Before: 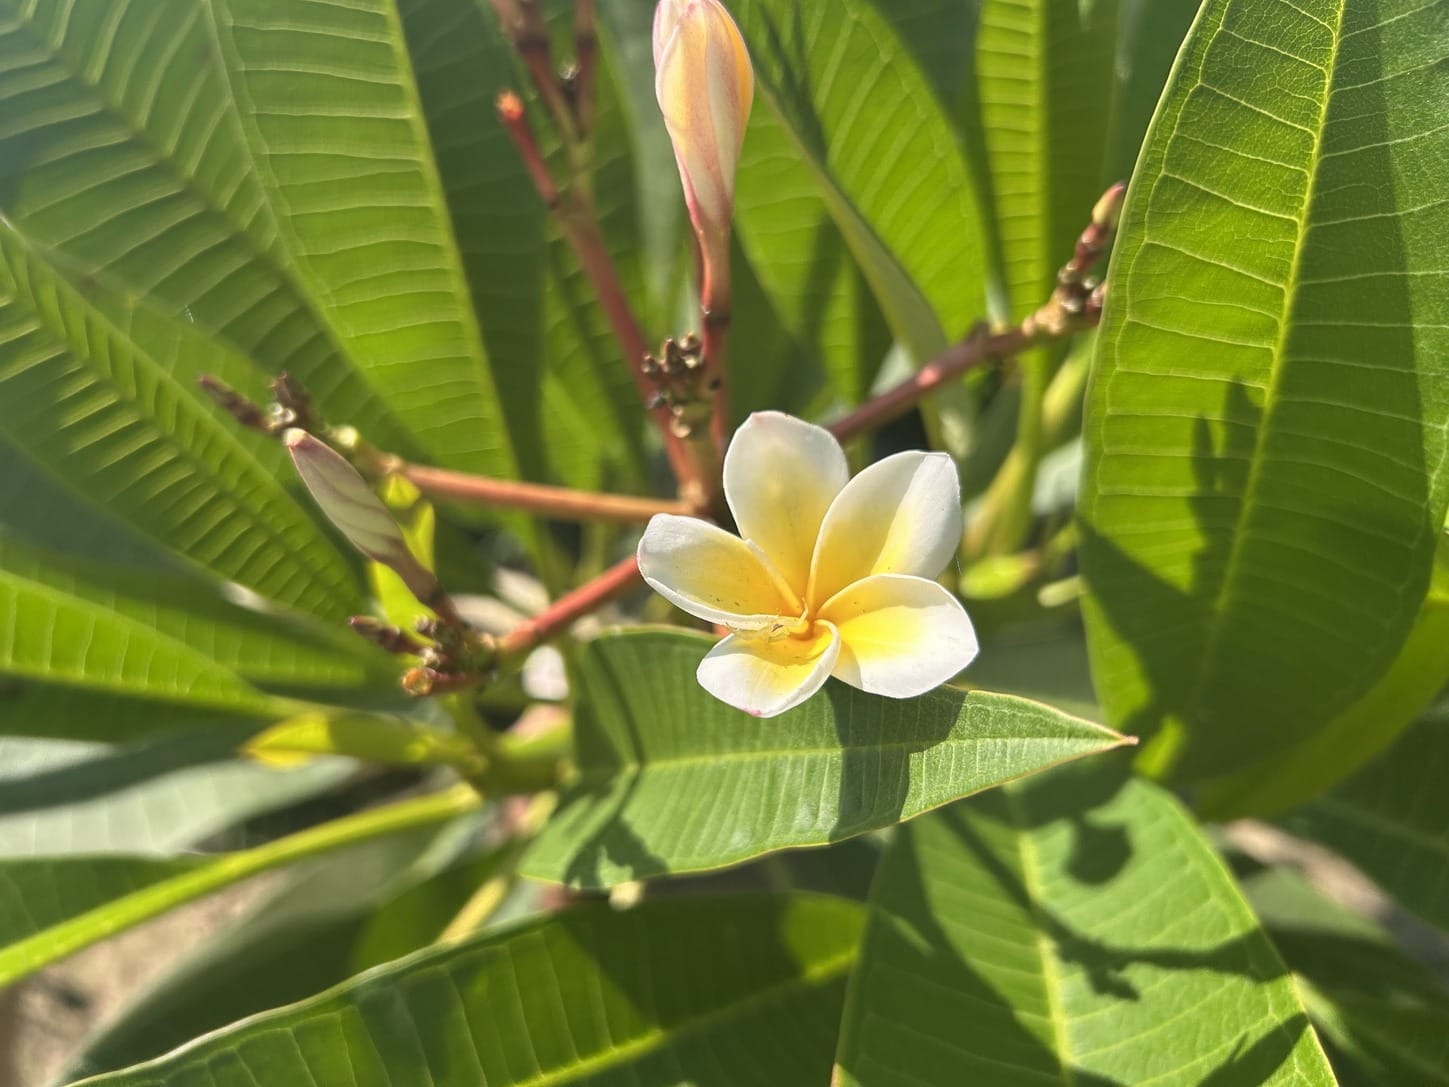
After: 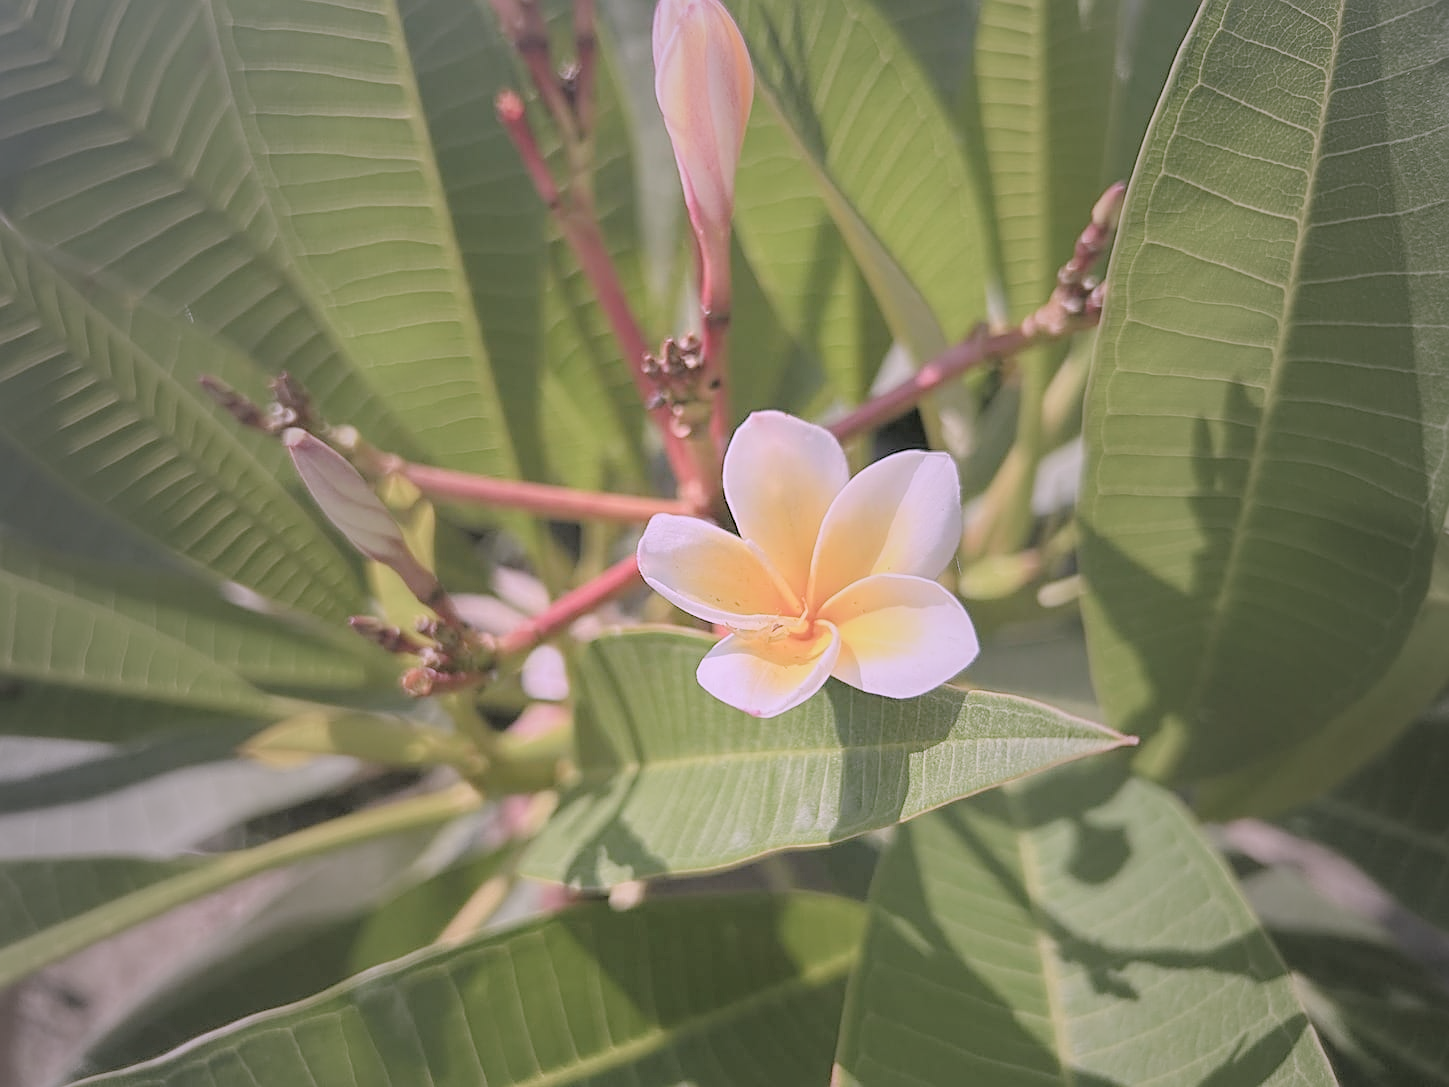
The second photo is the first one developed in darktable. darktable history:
vignetting: fall-off start 17.39%, fall-off radius 137.41%, width/height ratio 0.62, shape 0.587
color correction: highlights a* 15.6, highlights b* -19.99
exposure: exposure 0.299 EV, compensate highlight preservation false
tone equalizer: -8 EV -1.12 EV, -7 EV -1 EV, -6 EV -0.84 EV, -5 EV -0.541 EV, -3 EV 0.563 EV, -2 EV 0.845 EV, -1 EV 0.991 EV, +0 EV 1.07 EV
sharpen: on, module defaults
filmic rgb: black relative exposure -7.04 EV, white relative exposure 5.98 EV, target black luminance 0%, hardness 2.72, latitude 60.77%, contrast 0.697, highlights saturation mix 11.31%, shadows ↔ highlights balance -0.089%
